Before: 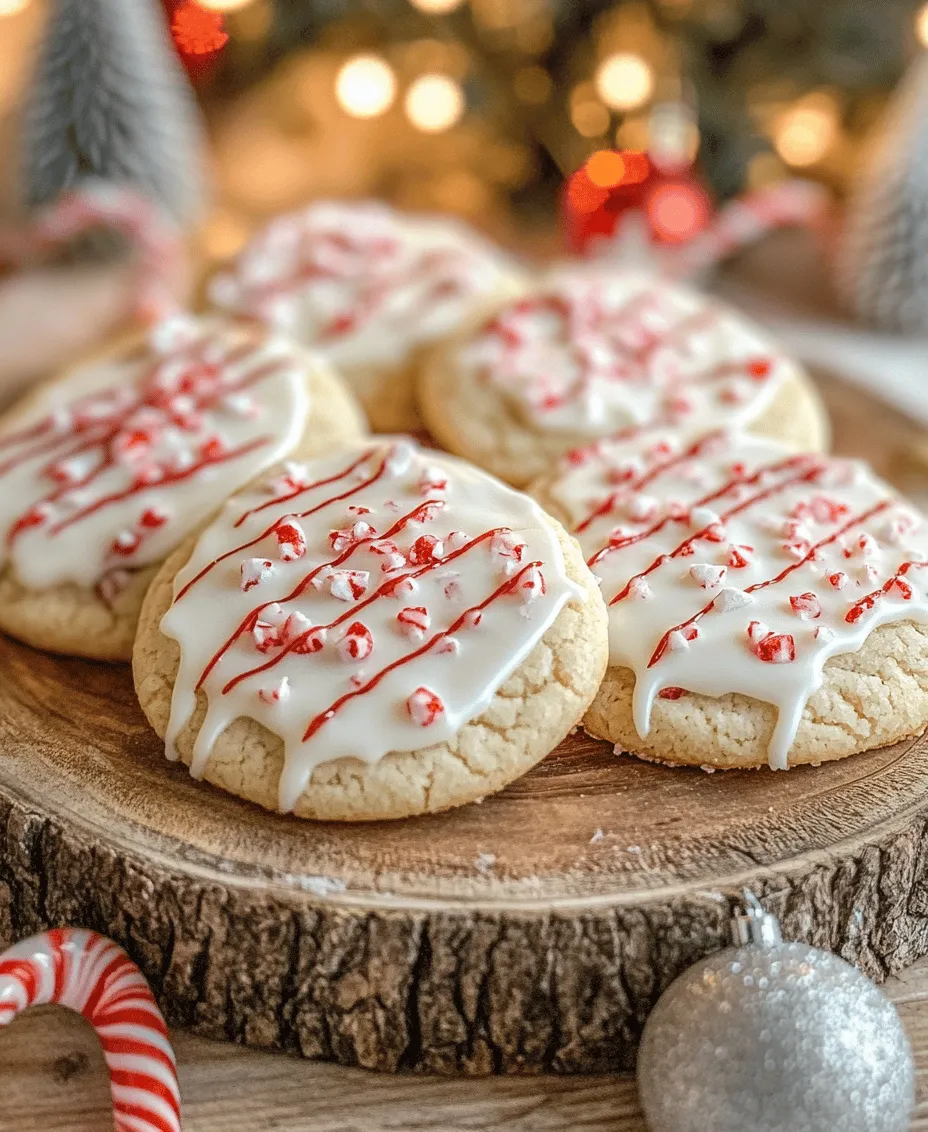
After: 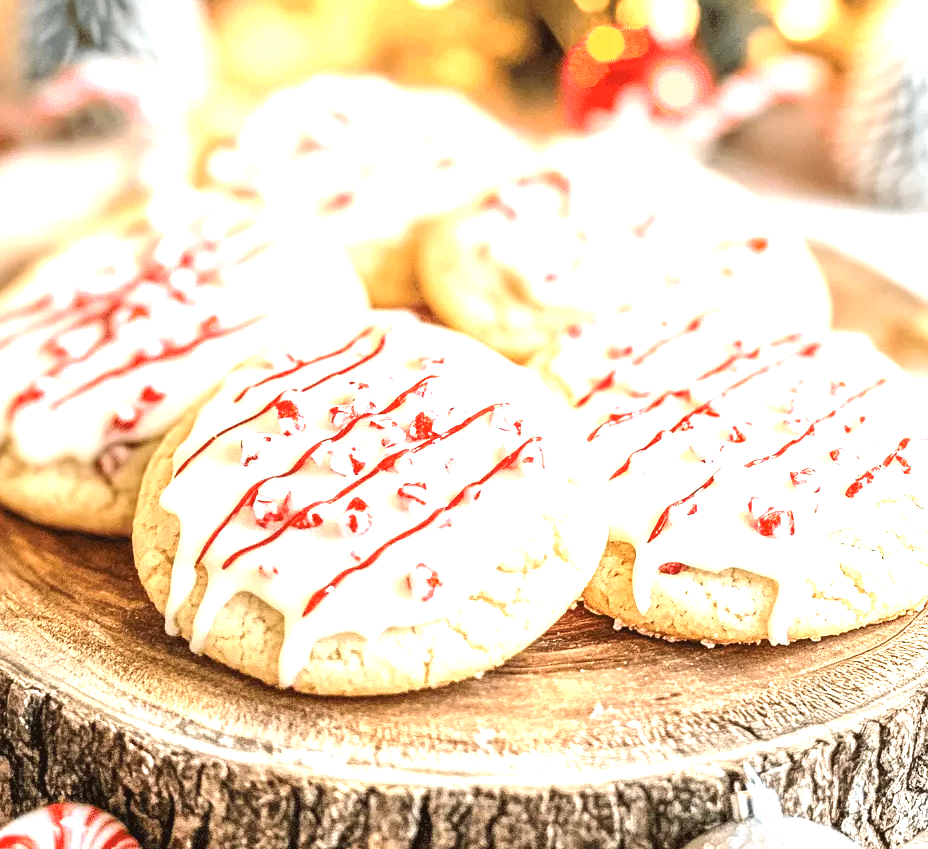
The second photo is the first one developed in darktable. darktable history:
crop: top 11.053%, bottom 13.894%
tone equalizer: -8 EV -0.395 EV, -7 EV -0.409 EV, -6 EV -0.364 EV, -5 EV -0.214 EV, -3 EV 0.246 EV, -2 EV 0.363 EV, -1 EV 0.364 EV, +0 EV 0.414 EV, edges refinement/feathering 500, mask exposure compensation -1.57 EV, preserve details no
exposure: black level correction 0, exposure 1.409 EV, compensate exposure bias true, compensate highlight preservation false
